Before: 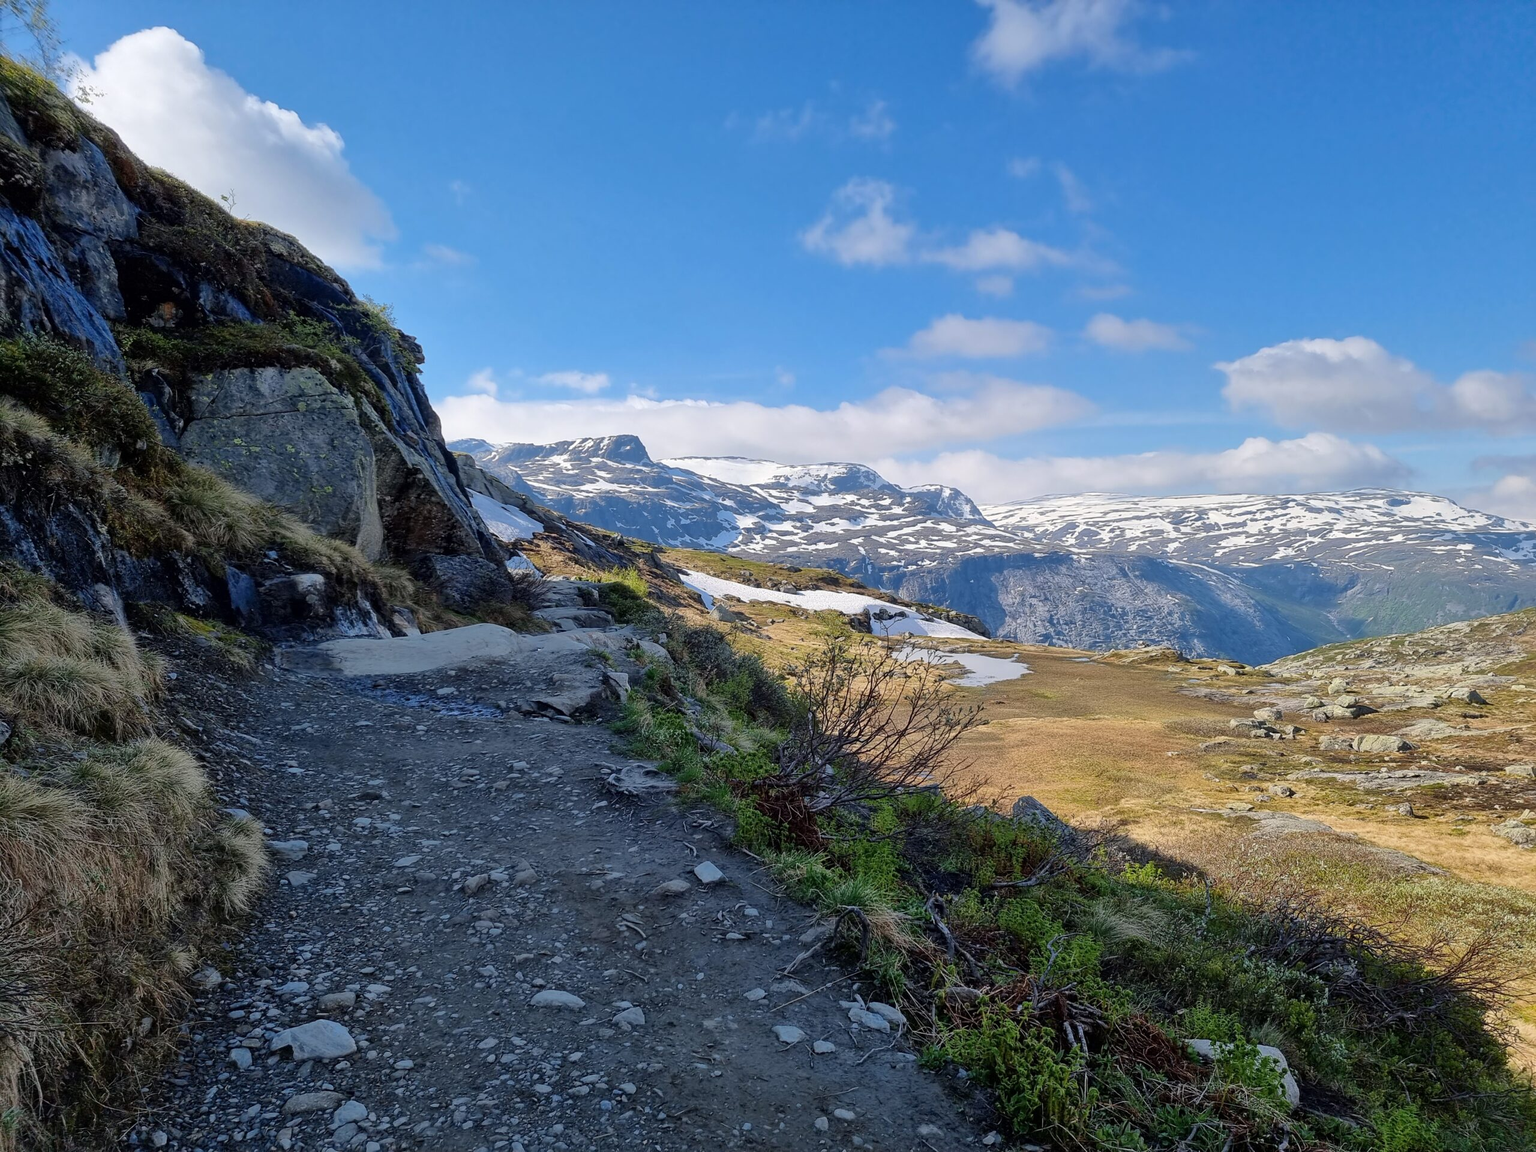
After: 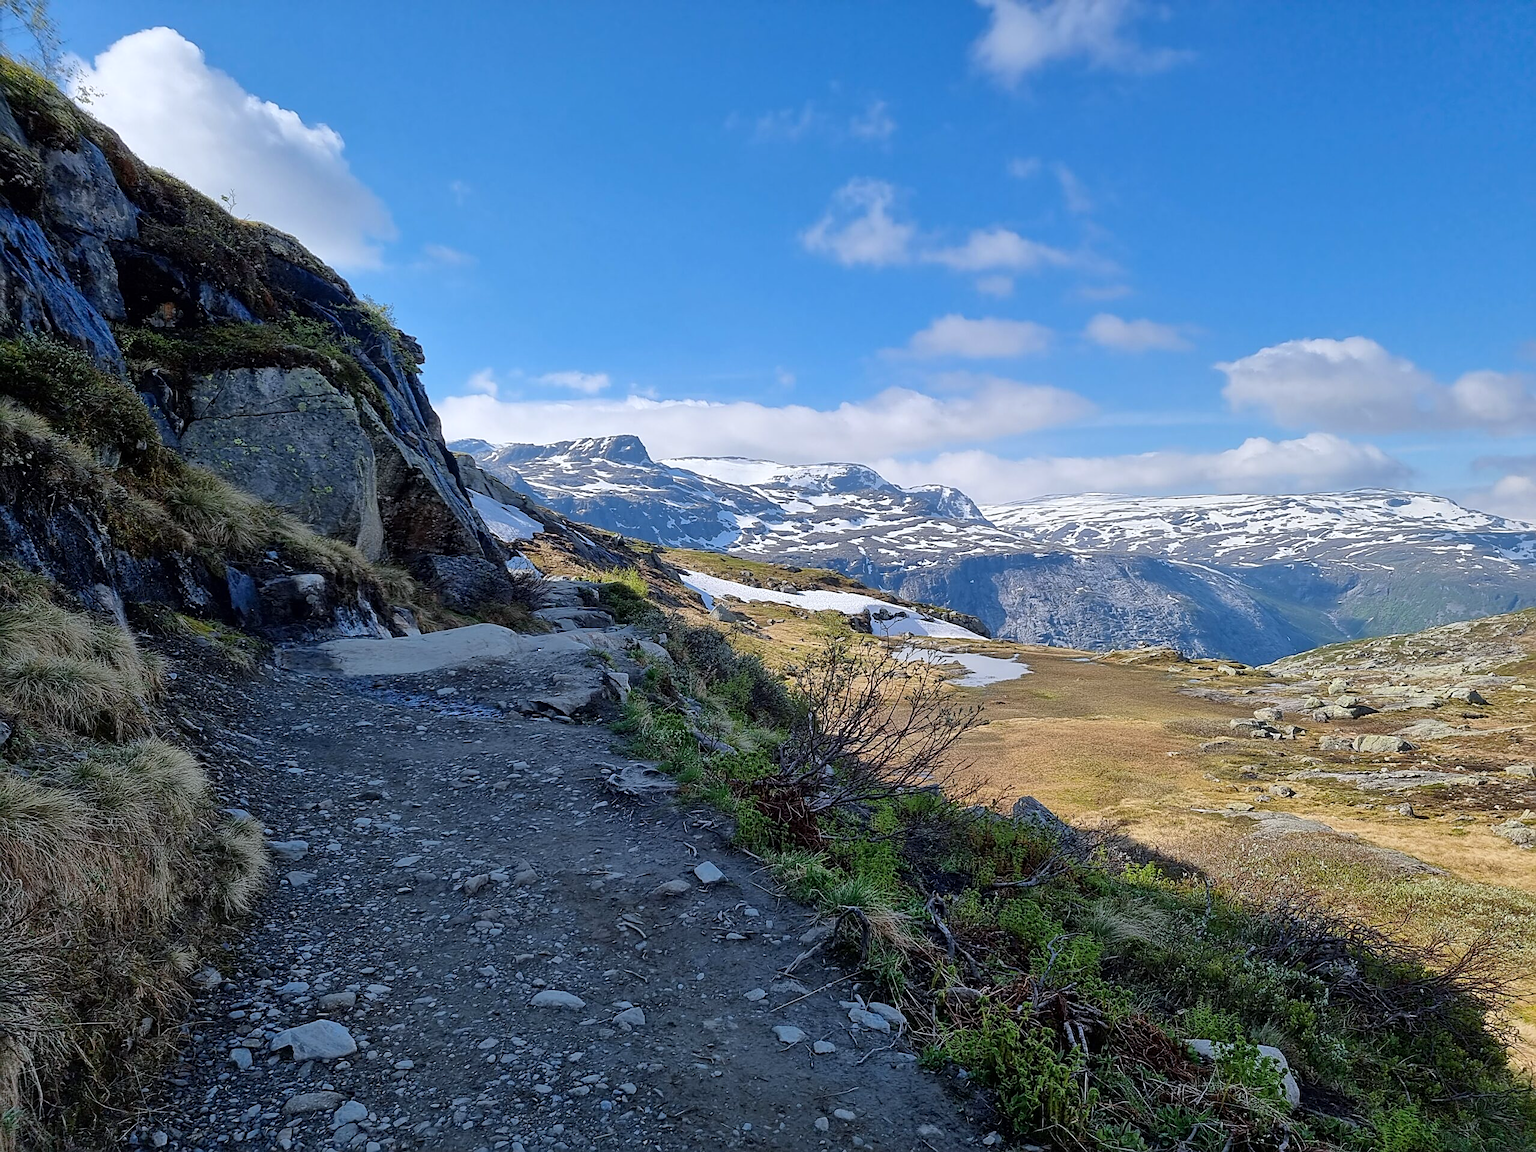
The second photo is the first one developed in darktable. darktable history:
sharpen: on, module defaults
color calibration: x 0.355, y 0.367, temperature 4700.38 K
